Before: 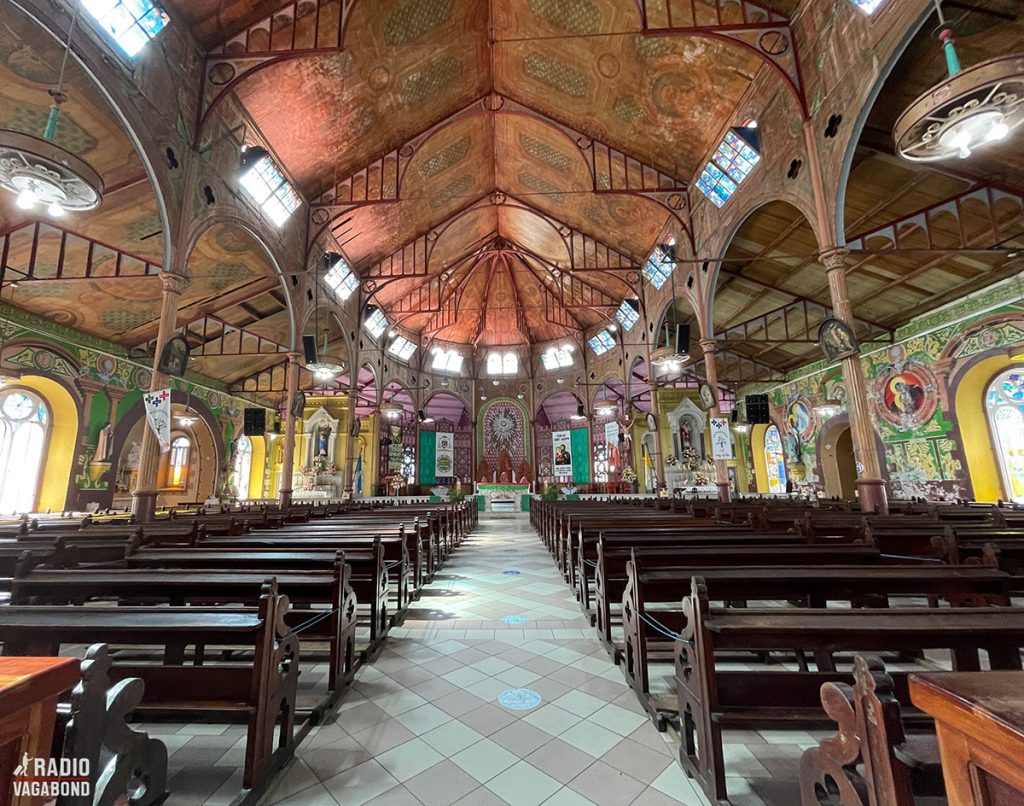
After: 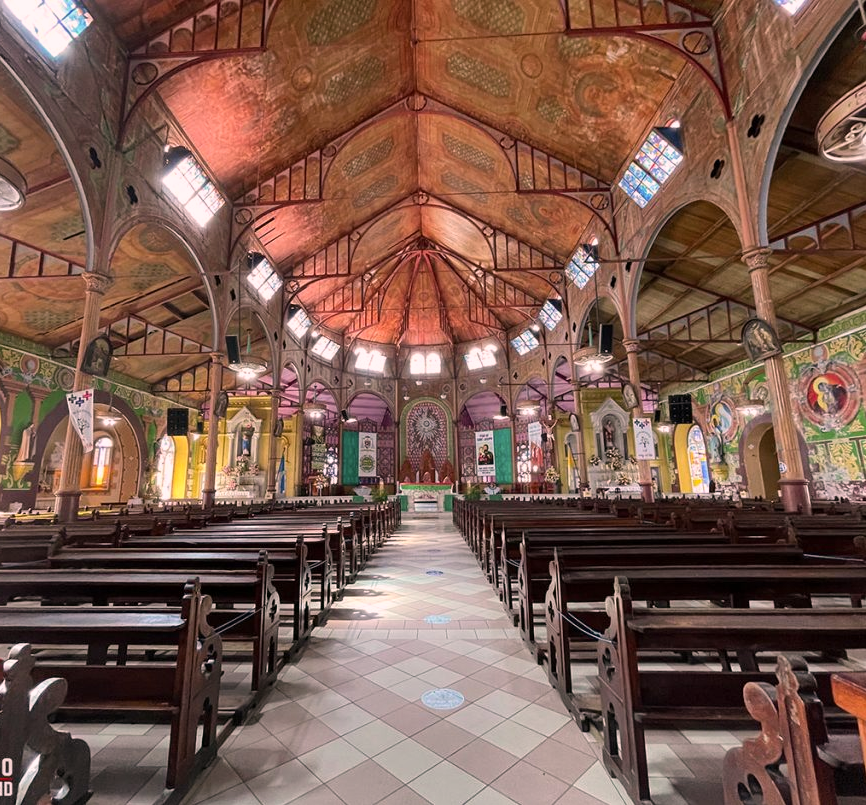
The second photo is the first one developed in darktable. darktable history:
color correction: highlights a* 14.54, highlights b* 4.83
shadows and highlights: radius 106.65, shadows 45.43, highlights -67, low approximation 0.01, soften with gaussian
crop: left 7.586%, right 7.836%
